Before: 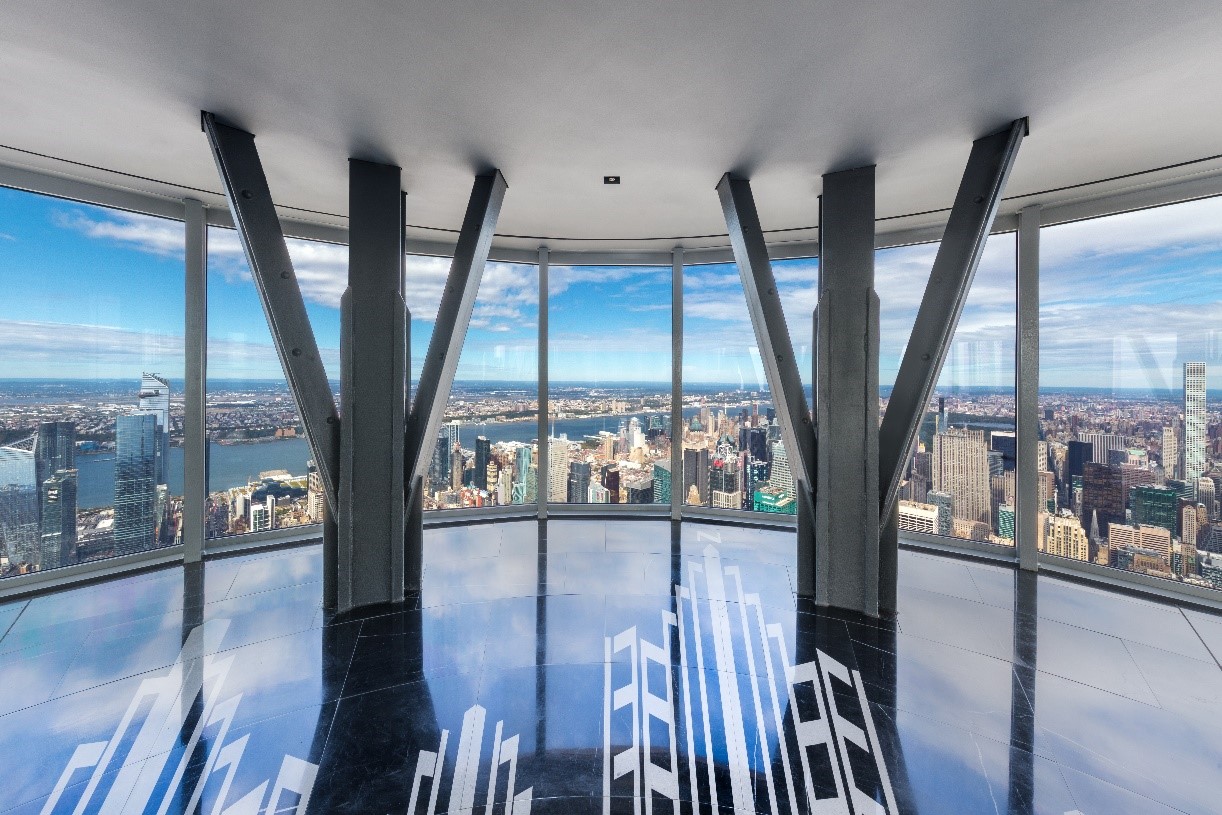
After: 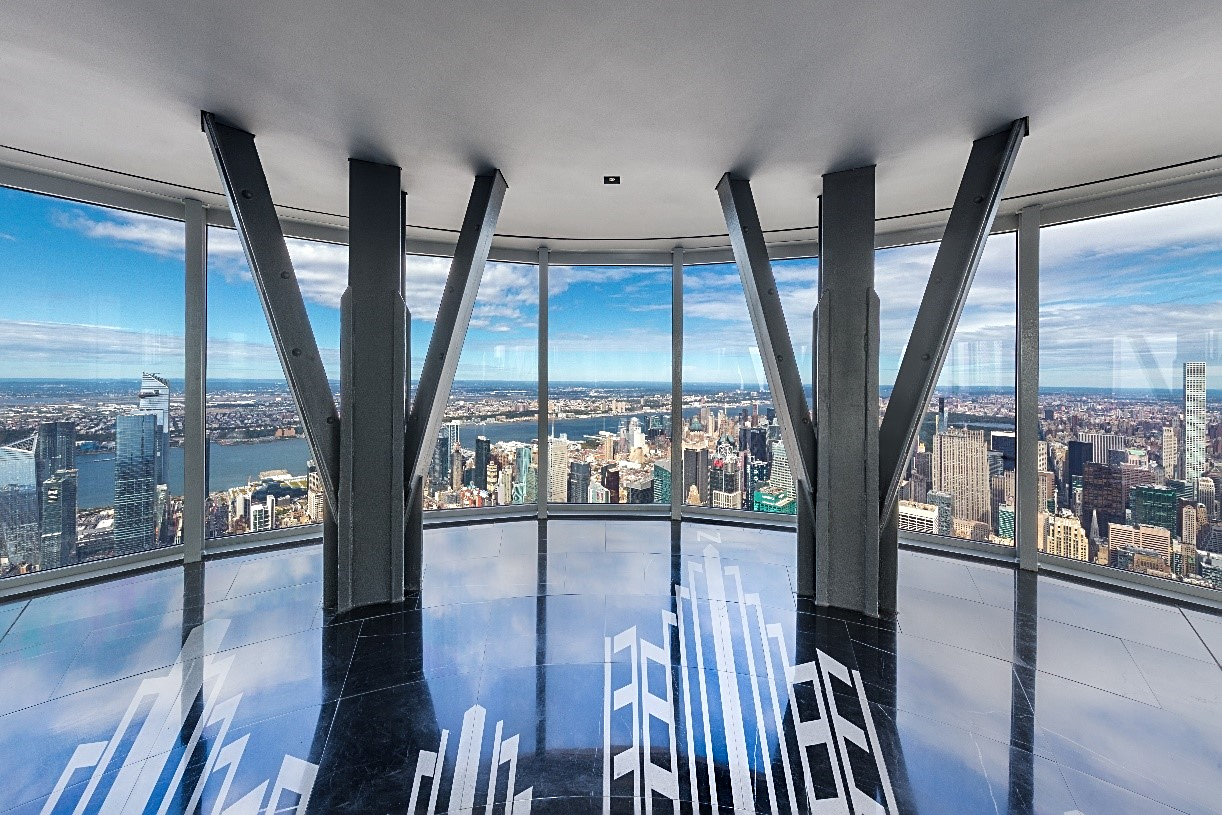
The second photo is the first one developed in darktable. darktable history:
sharpen: on, module defaults
shadows and highlights: shadows 60, soften with gaussian
